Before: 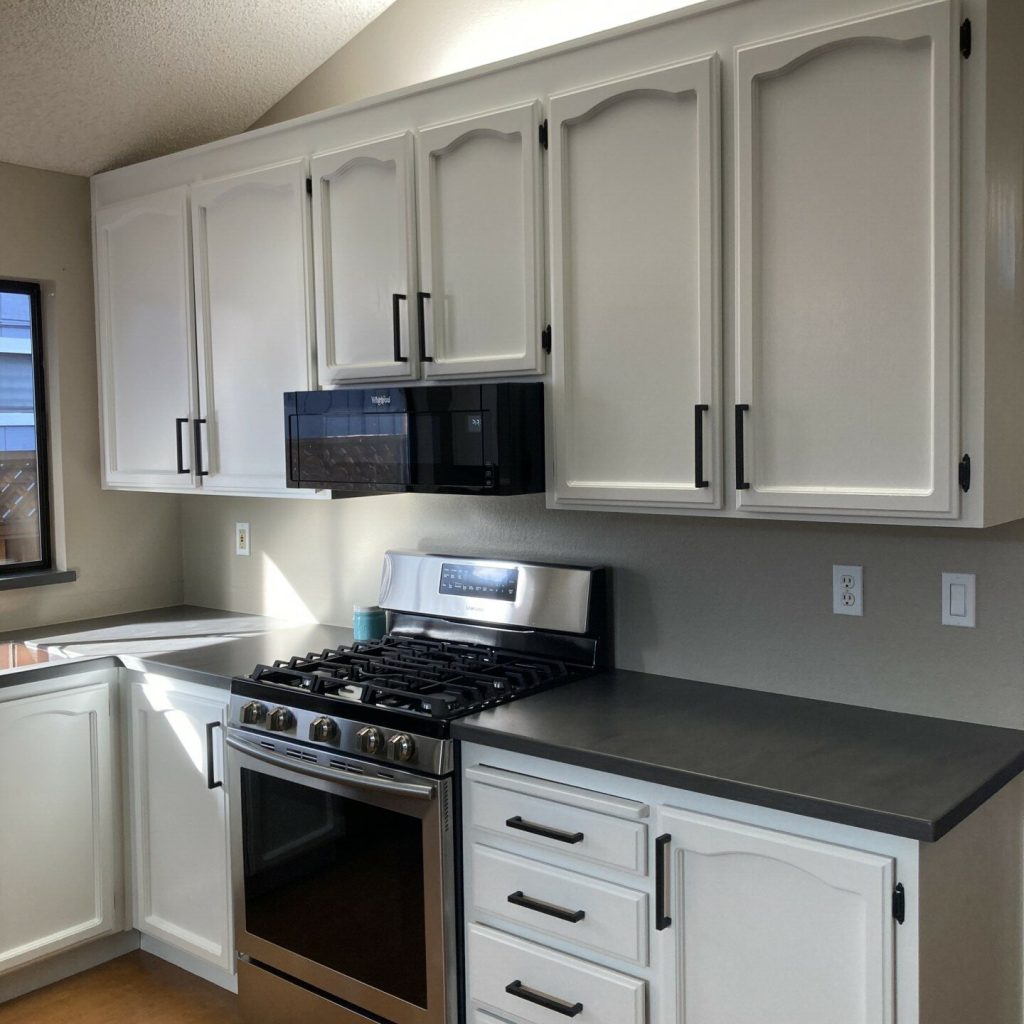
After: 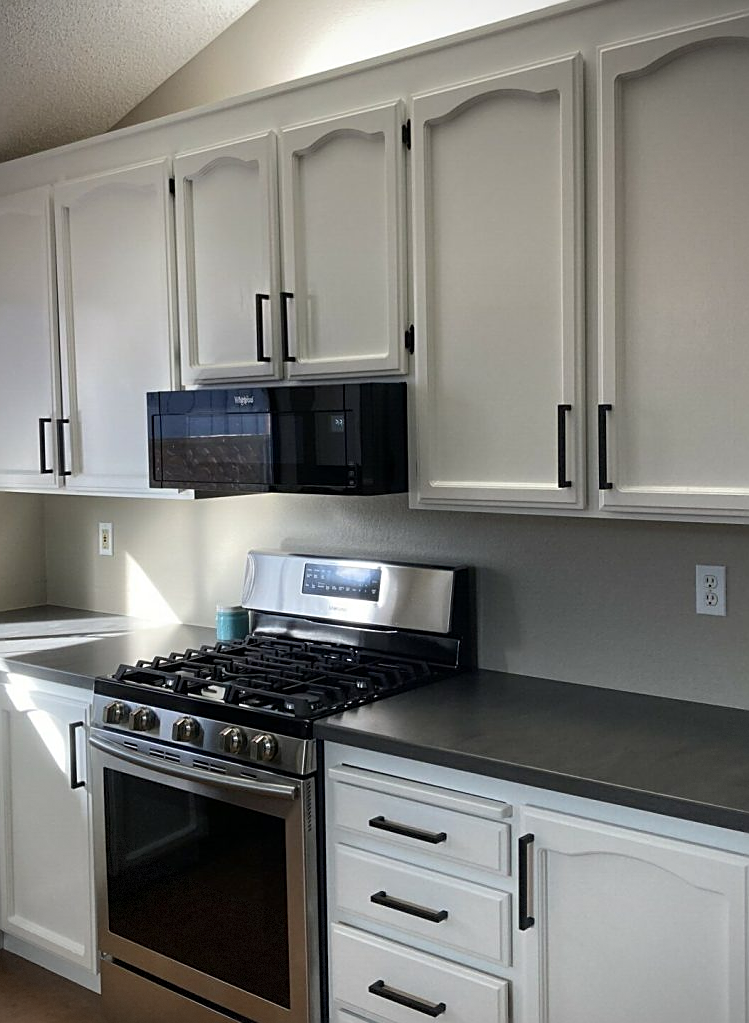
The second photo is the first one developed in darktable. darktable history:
sharpen: on, module defaults
vignetting: fall-off radius 60.92%, dithering 8-bit output
crop: left 13.426%, top 0%, right 13.399%
